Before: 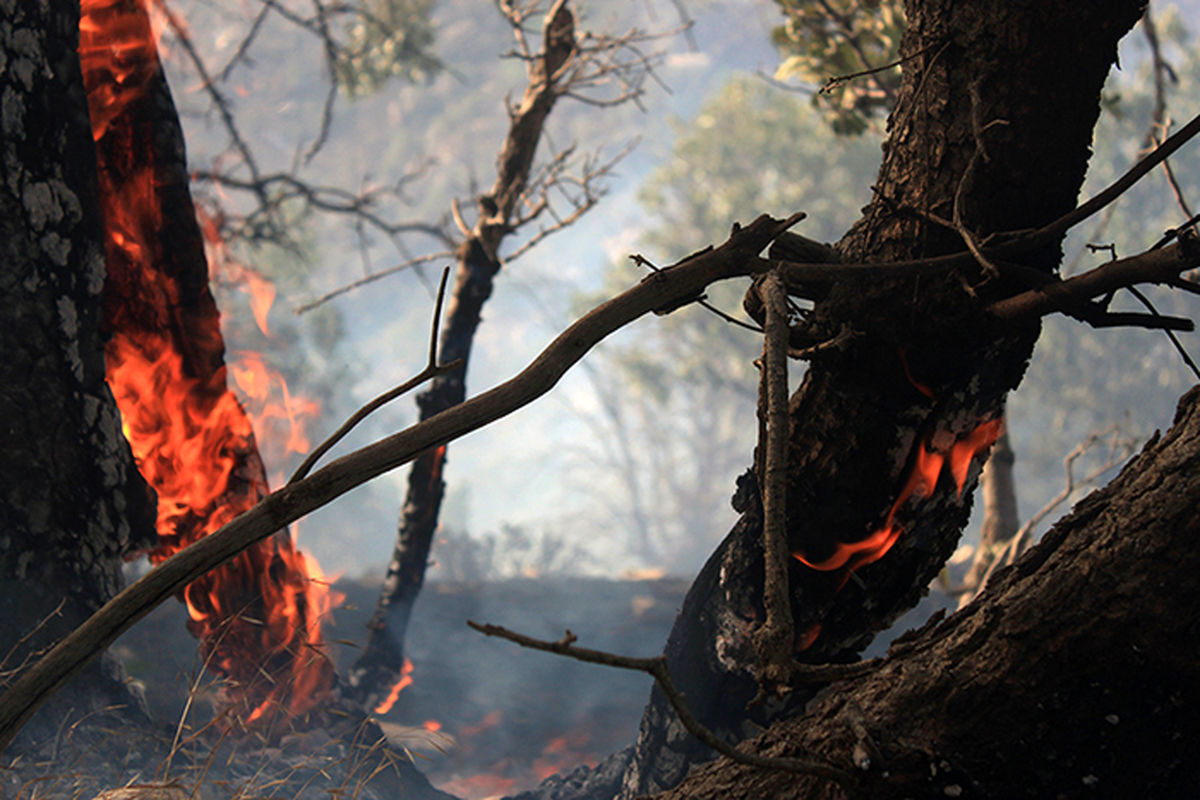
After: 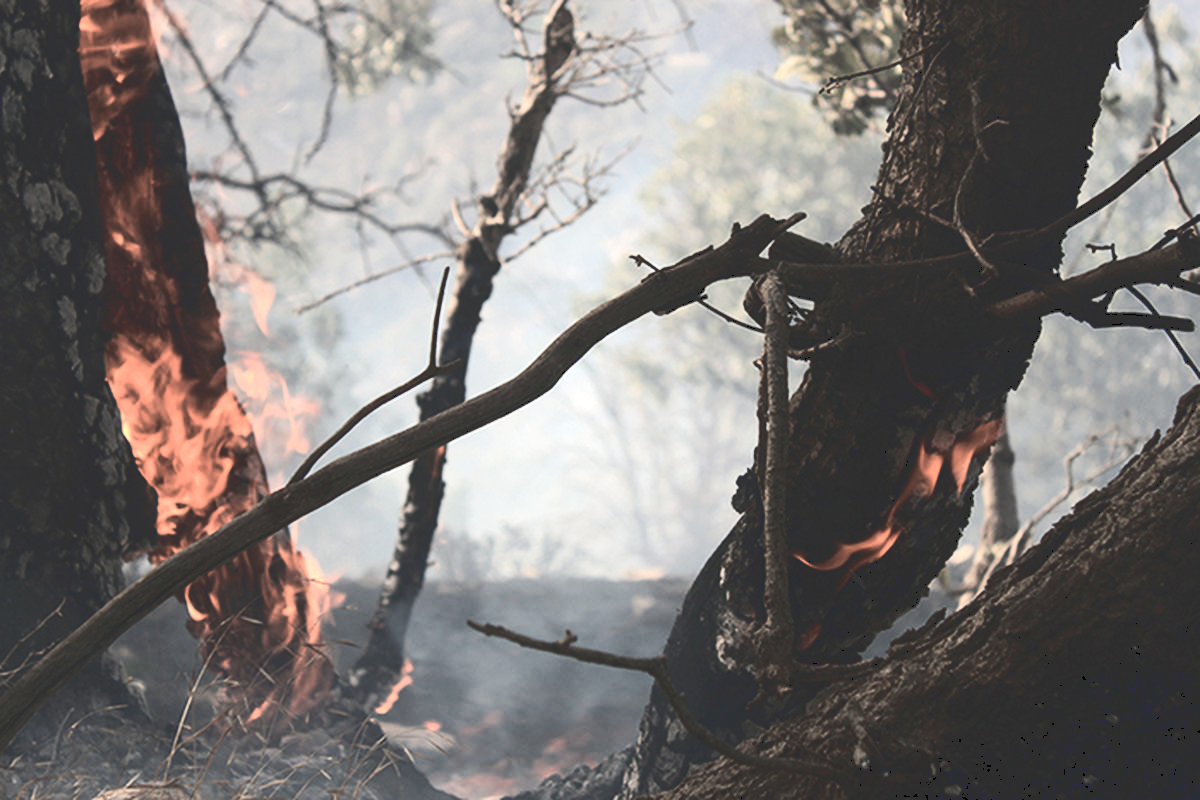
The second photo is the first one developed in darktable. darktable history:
contrast brightness saturation: brightness 0.182, saturation -0.52
tone curve: curves: ch0 [(0, 0) (0.003, 0.183) (0.011, 0.183) (0.025, 0.184) (0.044, 0.188) (0.069, 0.197) (0.1, 0.204) (0.136, 0.212) (0.177, 0.226) (0.224, 0.24) (0.277, 0.273) (0.335, 0.322) (0.399, 0.388) (0.468, 0.468) (0.543, 0.579) (0.623, 0.686) (0.709, 0.792) (0.801, 0.877) (0.898, 0.939) (1, 1)], color space Lab, linked channels, preserve colors none
